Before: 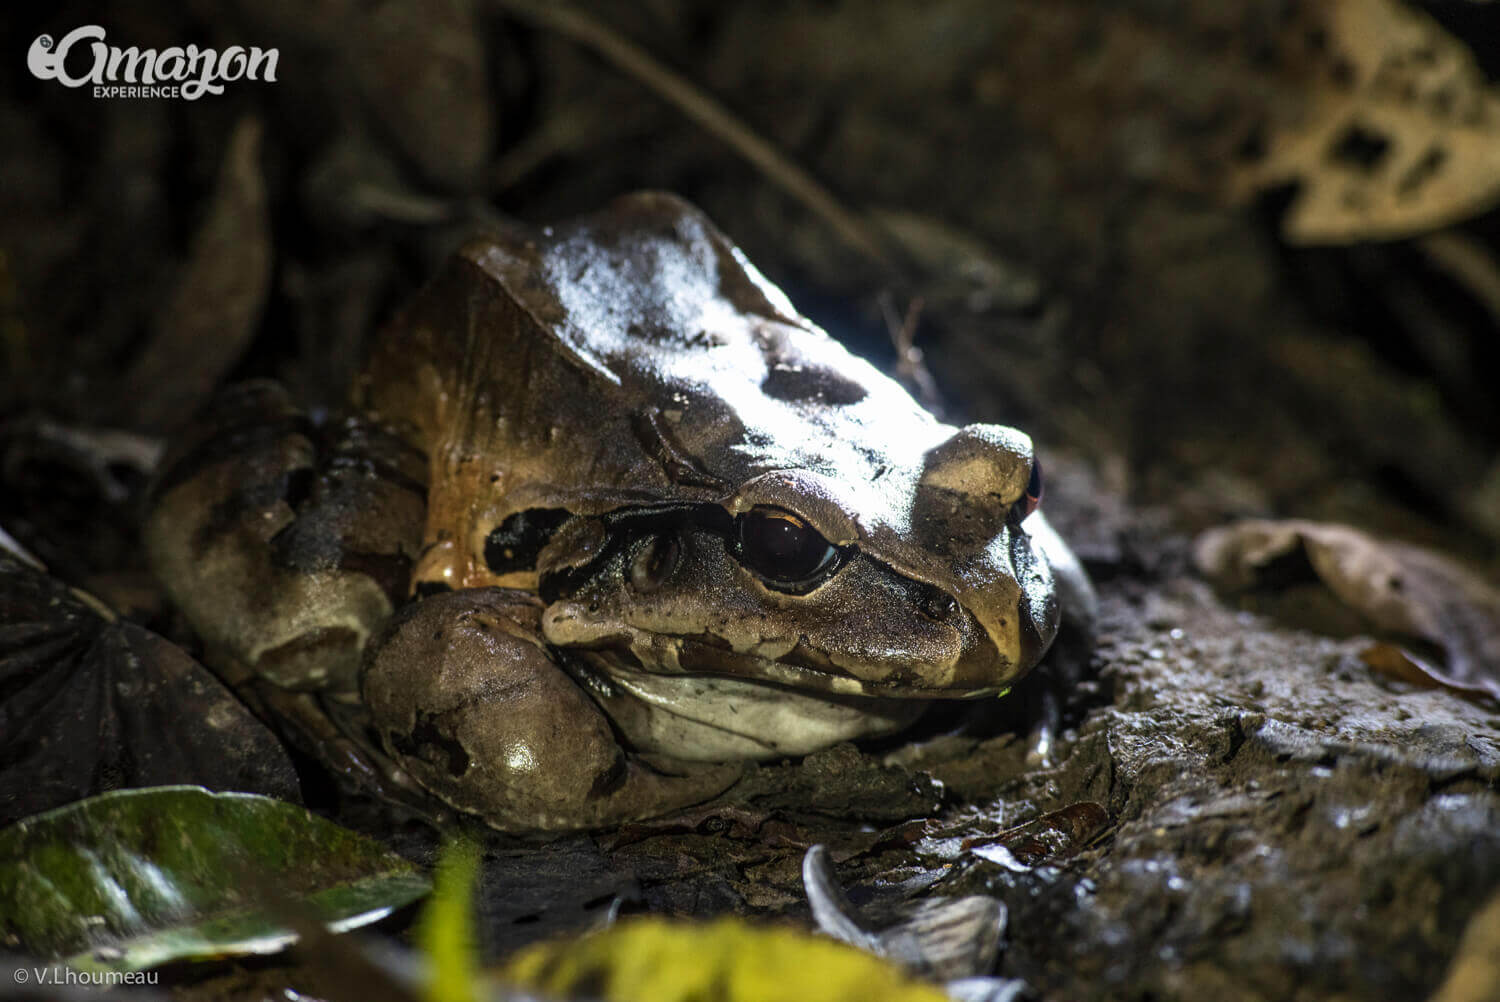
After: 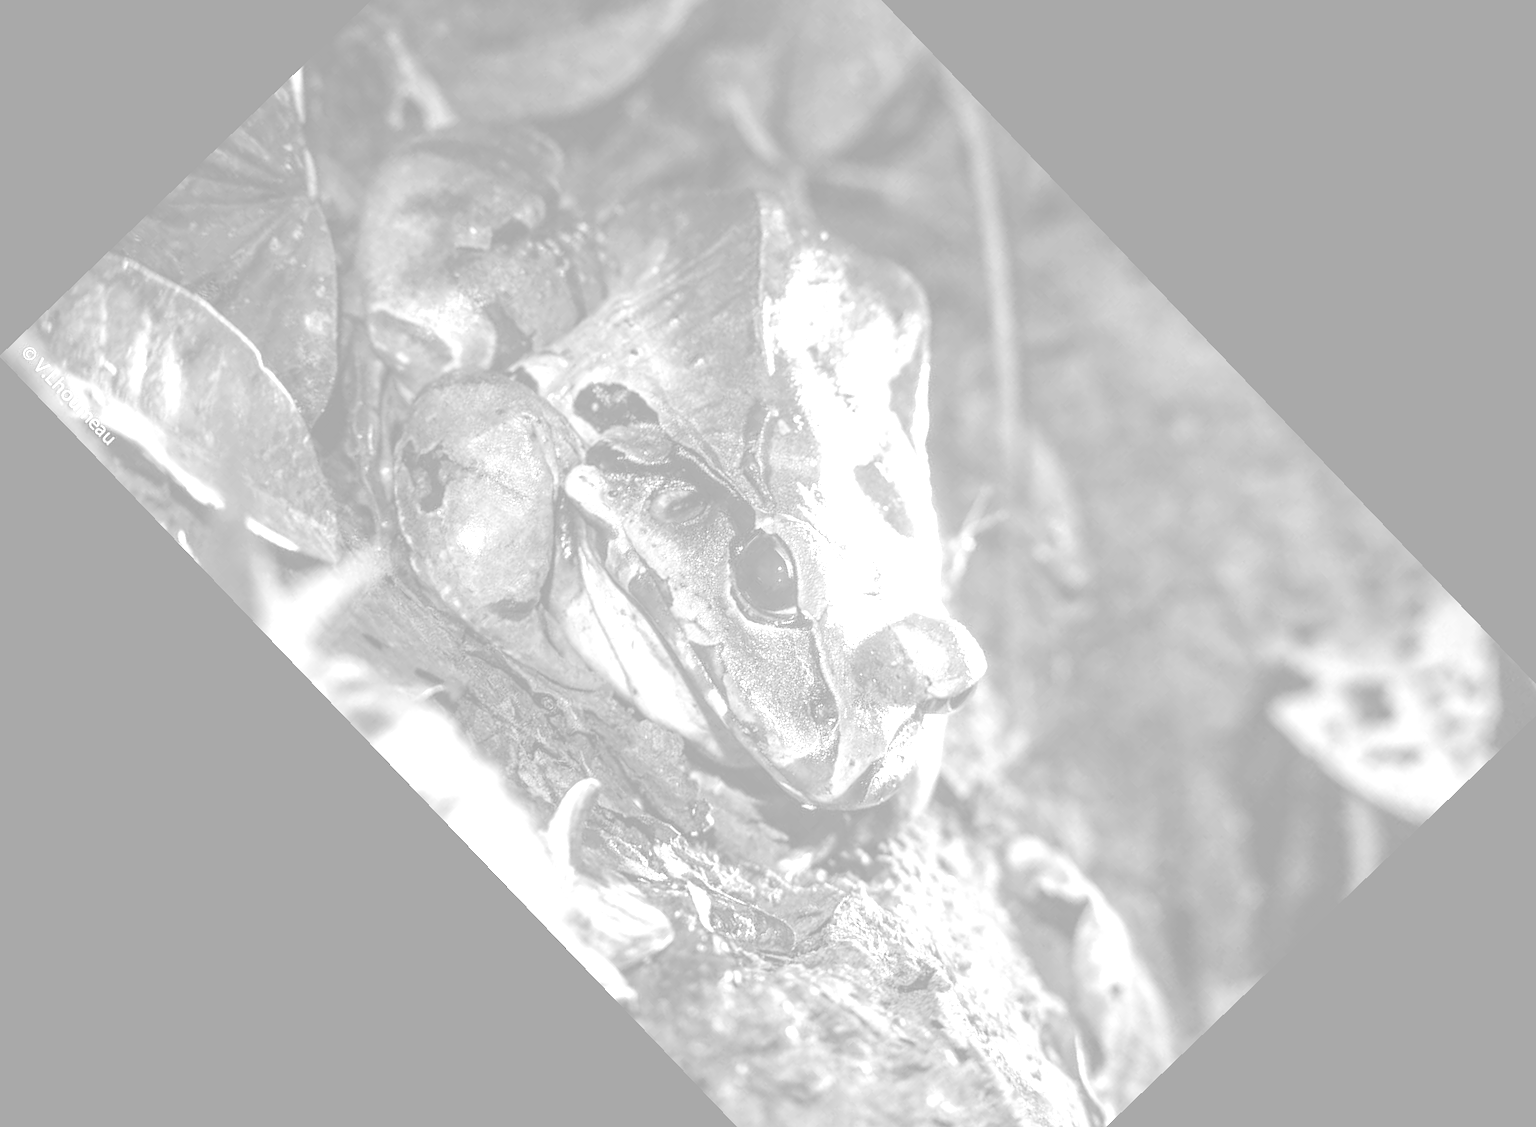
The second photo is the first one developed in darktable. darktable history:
contrast brightness saturation: contrast 0.07, brightness 0.08, saturation 0.18
exposure: black level correction 0, exposure 0.5 EV, compensate highlight preservation false
monochrome: on, module defaults
crop and rotate: angle -46.26°, top 16.234%, right 0.912%, bottom 11.704%
colorize: hue 36°, saturation 71%, lightness 80.79%
